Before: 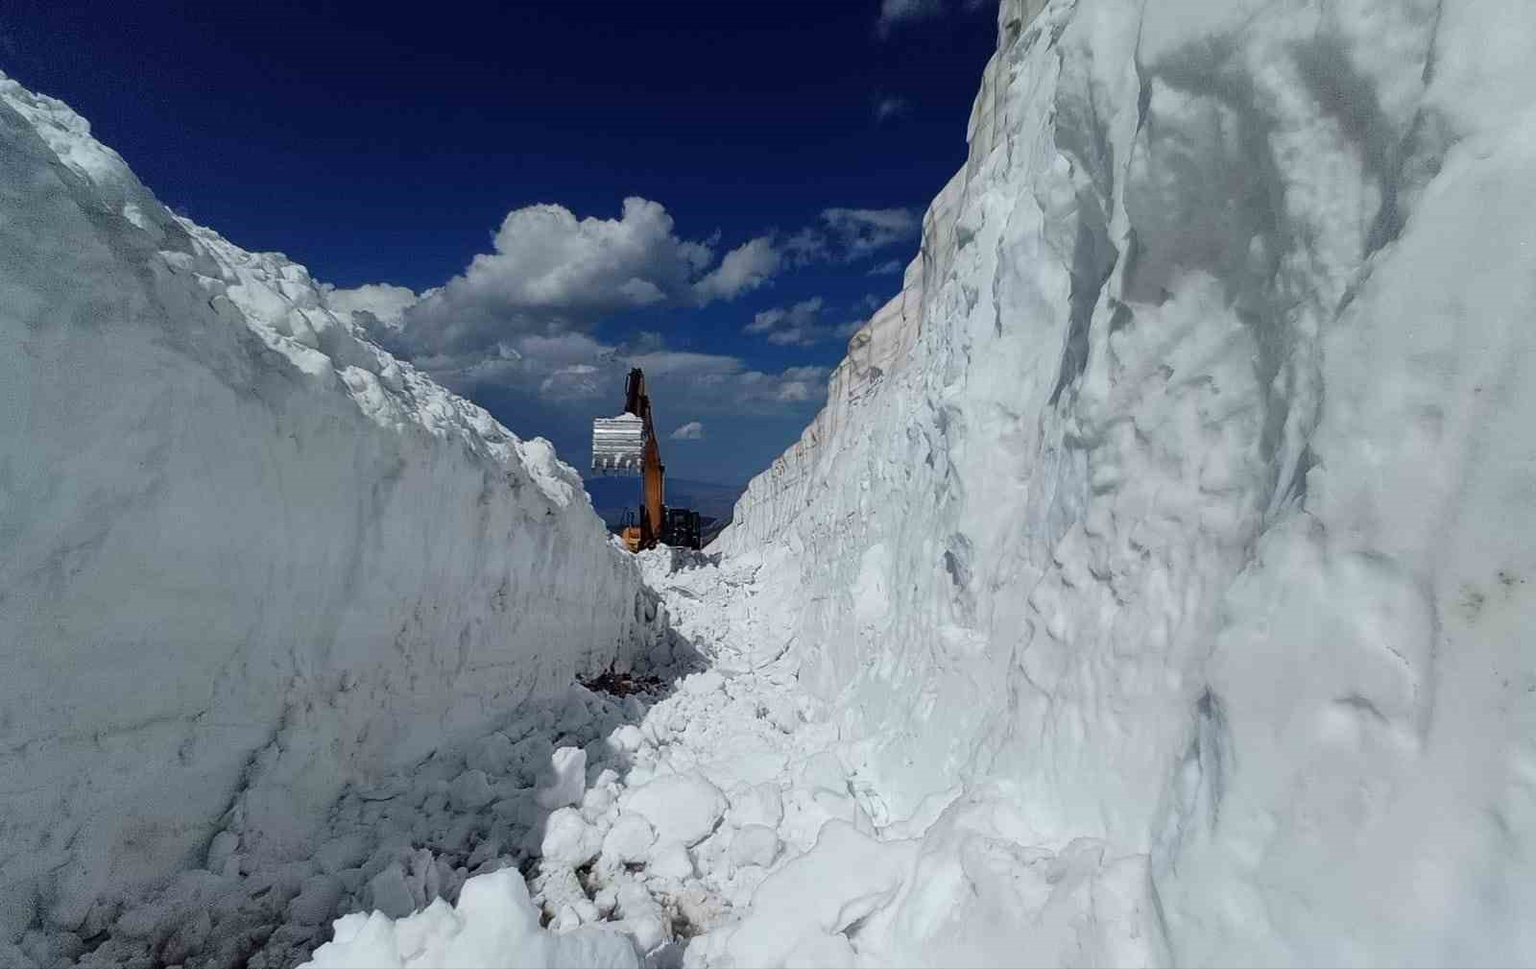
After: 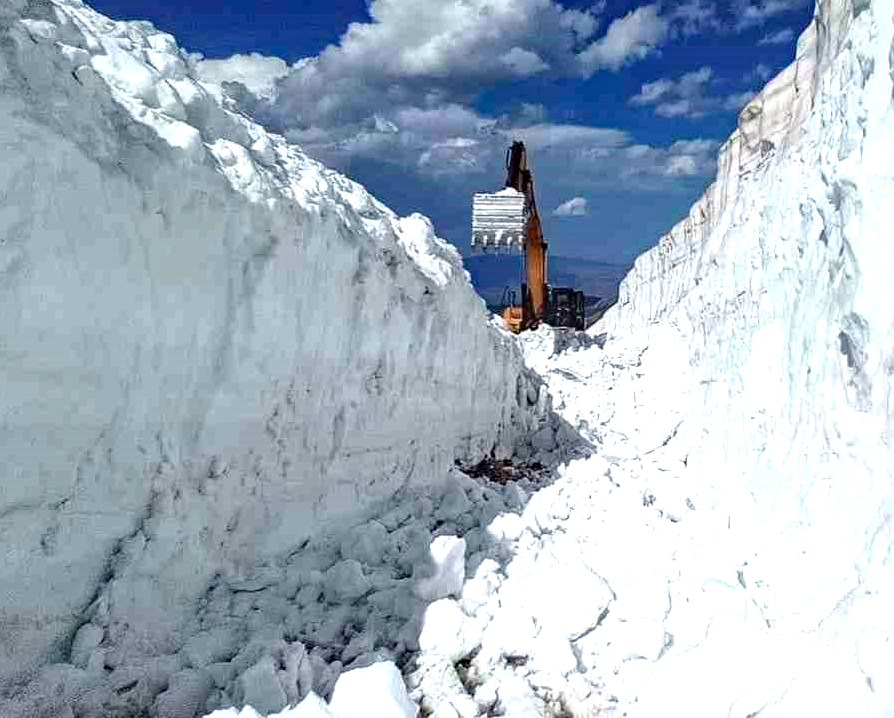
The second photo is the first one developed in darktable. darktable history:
local contrast: on, module defaults
crop: left 9.093%, top 24.023%, right 35.011%, bottom 4.791%
exposure: black level correction 0, exposure 1.102 EV, compensate highlight preservation false
haze removal: compatibility mode true, adaptive false
